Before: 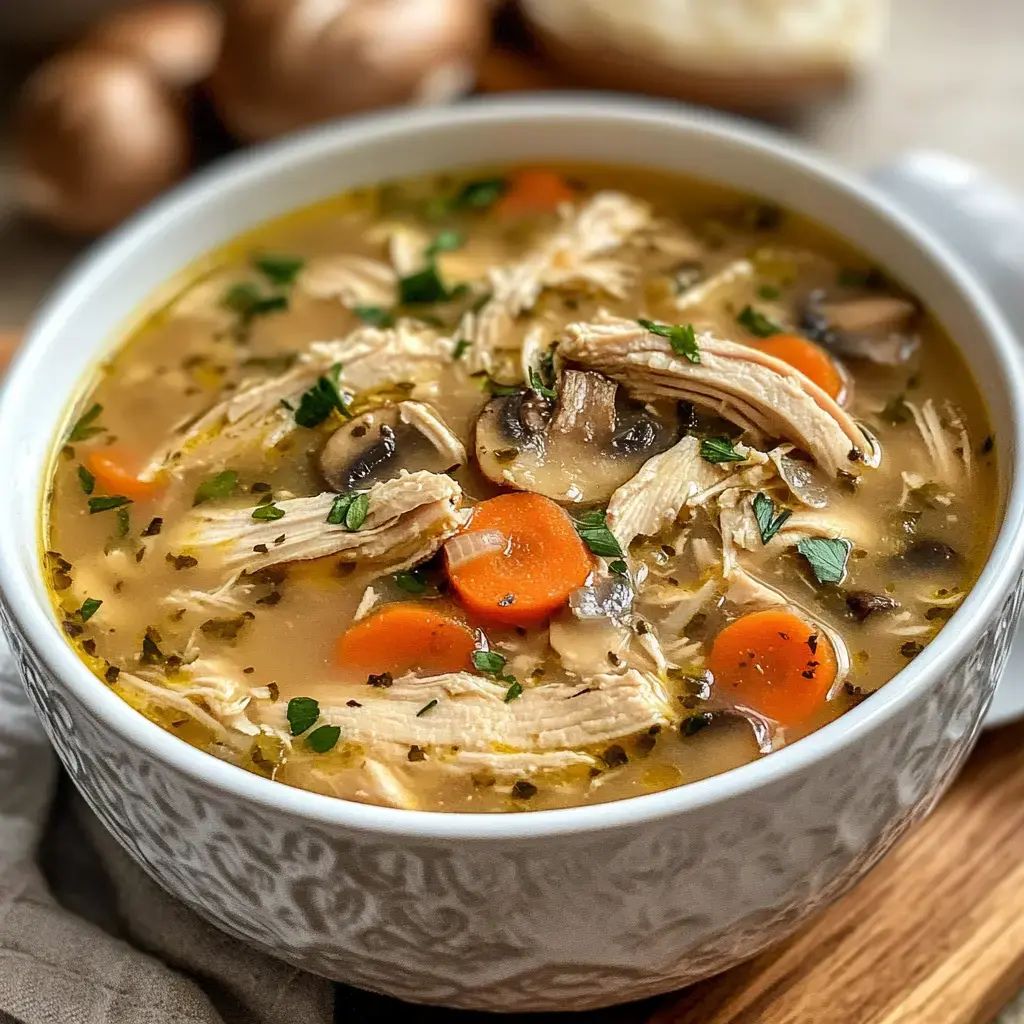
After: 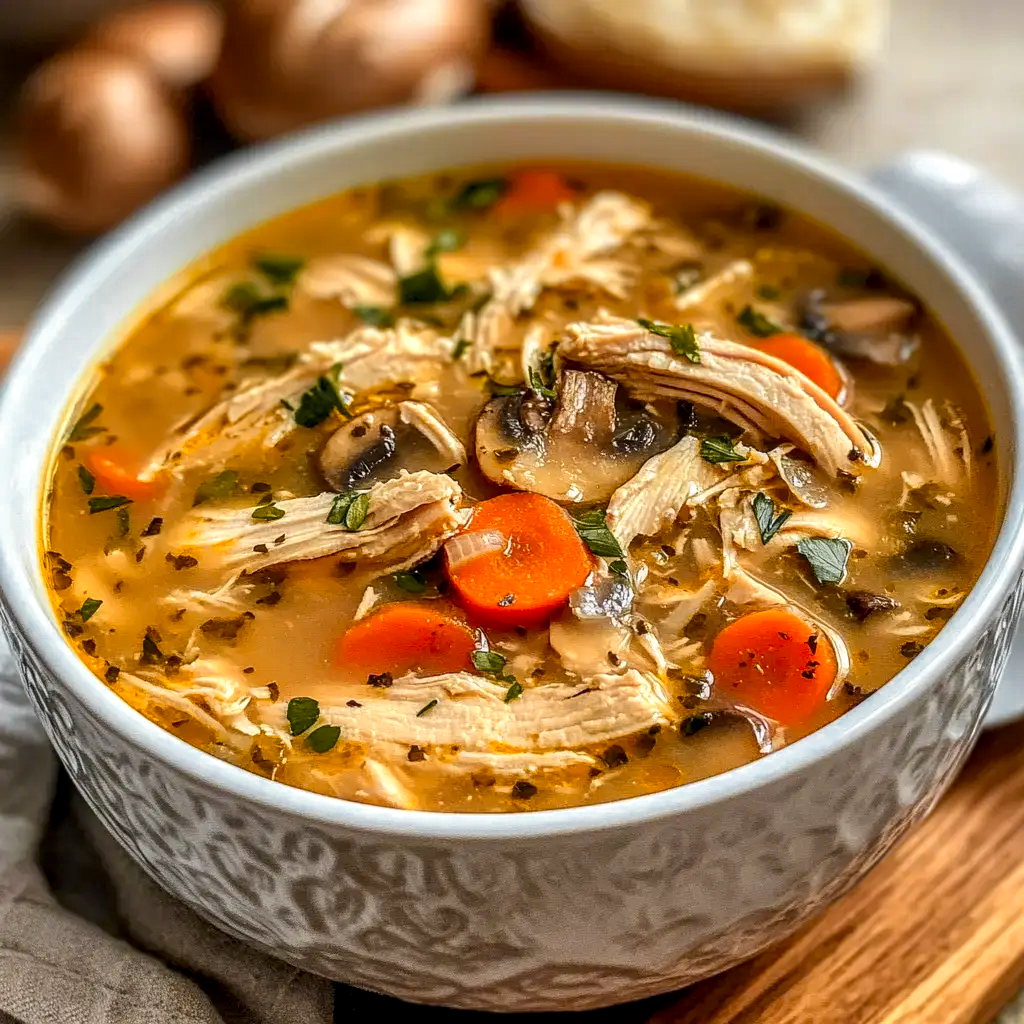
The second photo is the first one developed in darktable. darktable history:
color zones: curves: ch0 [(0, 0.499) (0.143, 0.5) (0.286, 0.5) (0.429, 0.476) (0.571, 0.284) (0.714, 0.243) (0.857, 0.449) (1, 0.499)]; ch1 [(0, 0.532) (0.143, 0.645) (0.286, 0.696) (0.429, 0.211) (0.571, 0.504) (0.714, 0.493) (0.857, 0.495) (1, 0.532)]; ch2 [(0, 0.5) (0.143, 0.5) (0.286, 0.427) (0.429, 0.324) (0.571, 0.5) (0.714, 0.5) (0.857, 0.5) (1, 0.5)]
shadows and highlights: shadows 37.27, highlights -28.18, soften with gaussian
levels: mode automatic, black 0.023%, white 99.97%, levels [0.062, 0.494, 0.925]
local contrast: on, module defaults
